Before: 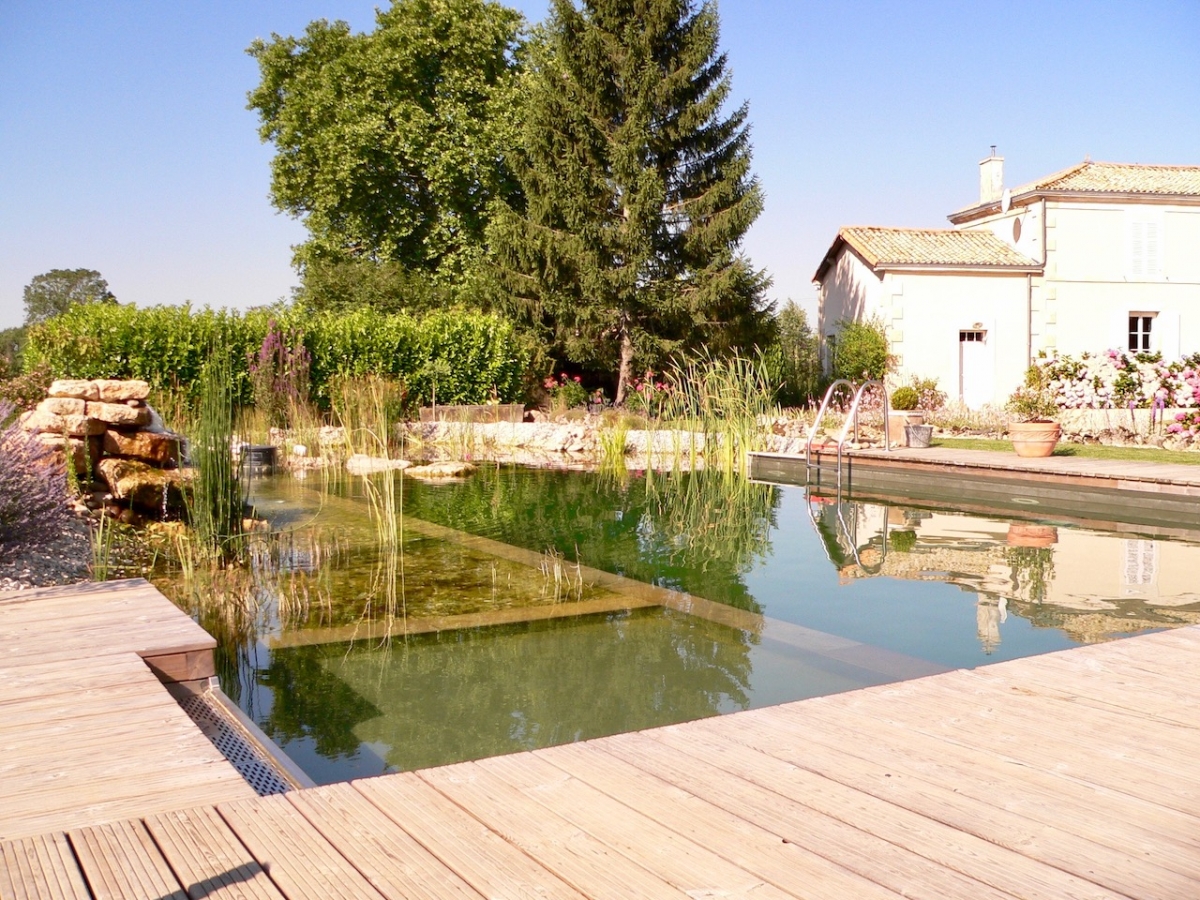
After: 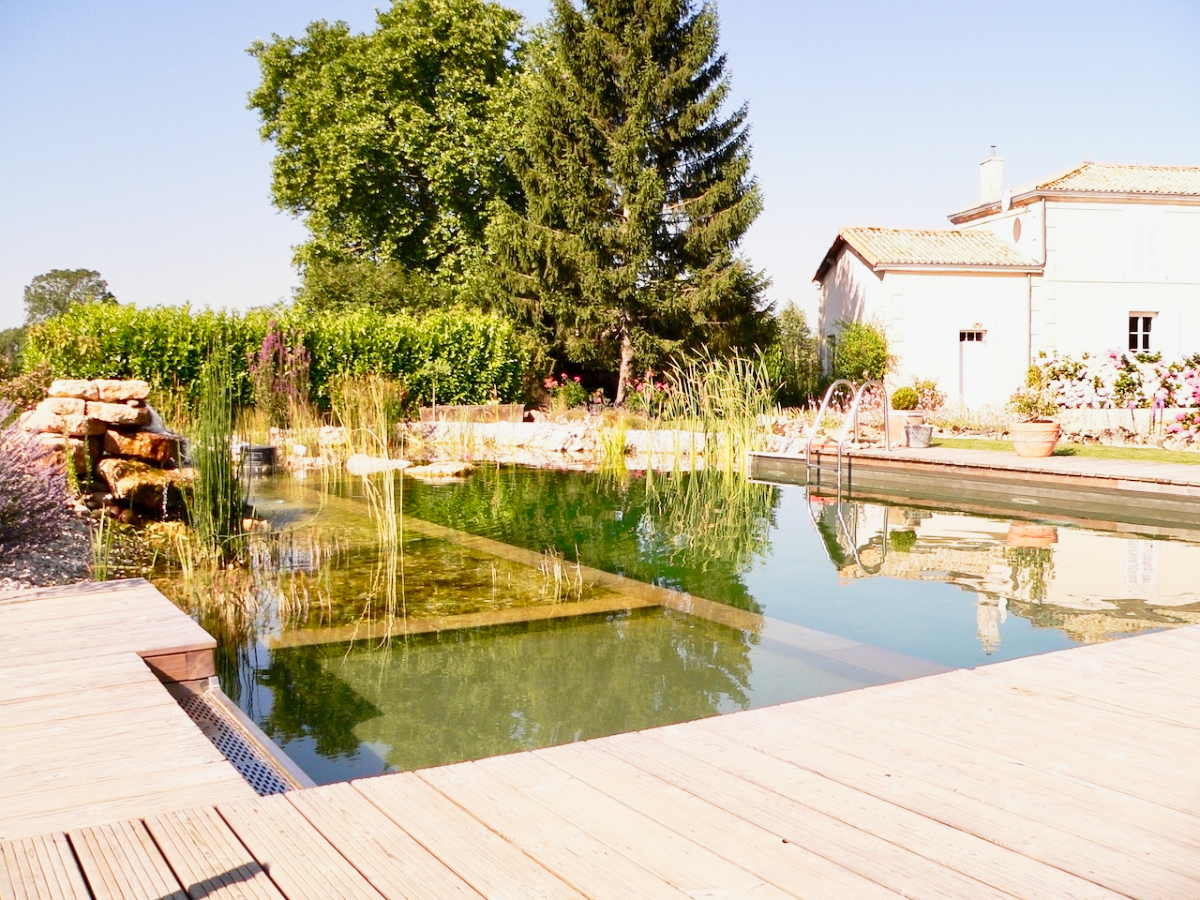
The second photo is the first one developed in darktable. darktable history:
tone curve: curves: ch0 [(0, 0) (0.091, 0.075) (0.389, 0.441) (0.696, 0.808) (0.844, 0.908) (0.909, 0.942) (1, 0.973)]; ch1 [(0, 0) (0.437, 0.404) (0.48, 0.486) (0.5, 0.5) (0.529, 0.556) (0.58, 0.606) (0.616, 0.654) (1, 1)]; ch2 [(0, 0) (0.442, 0.415) (0.5, 0.5) (0.535, 0.567) (0.585, 0.632) (1, 1)], preserve colors none
